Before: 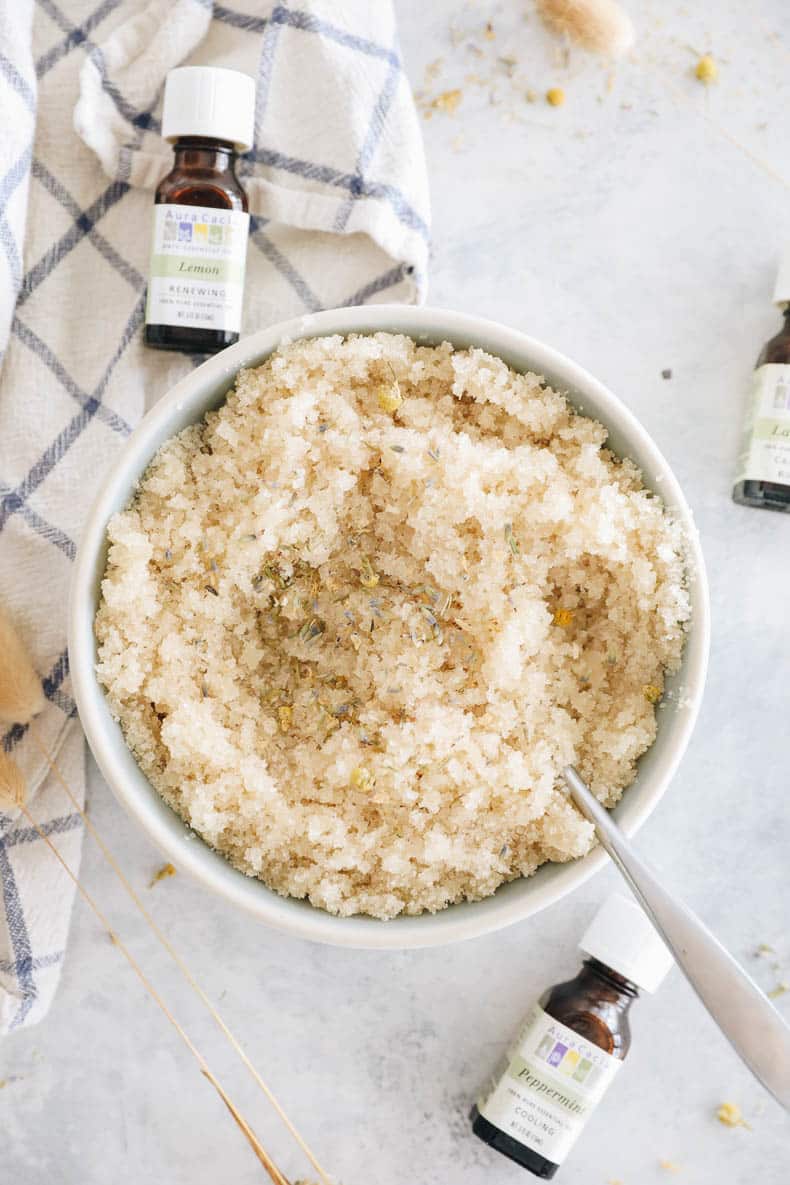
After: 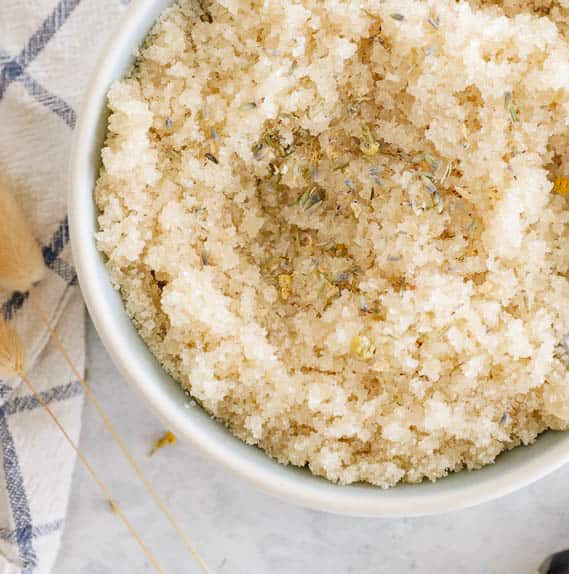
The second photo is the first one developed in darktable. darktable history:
haze removal: compatibility mode true, adaptive false
crop: top 36.498%, right 27.964%, bottom 14.995%
